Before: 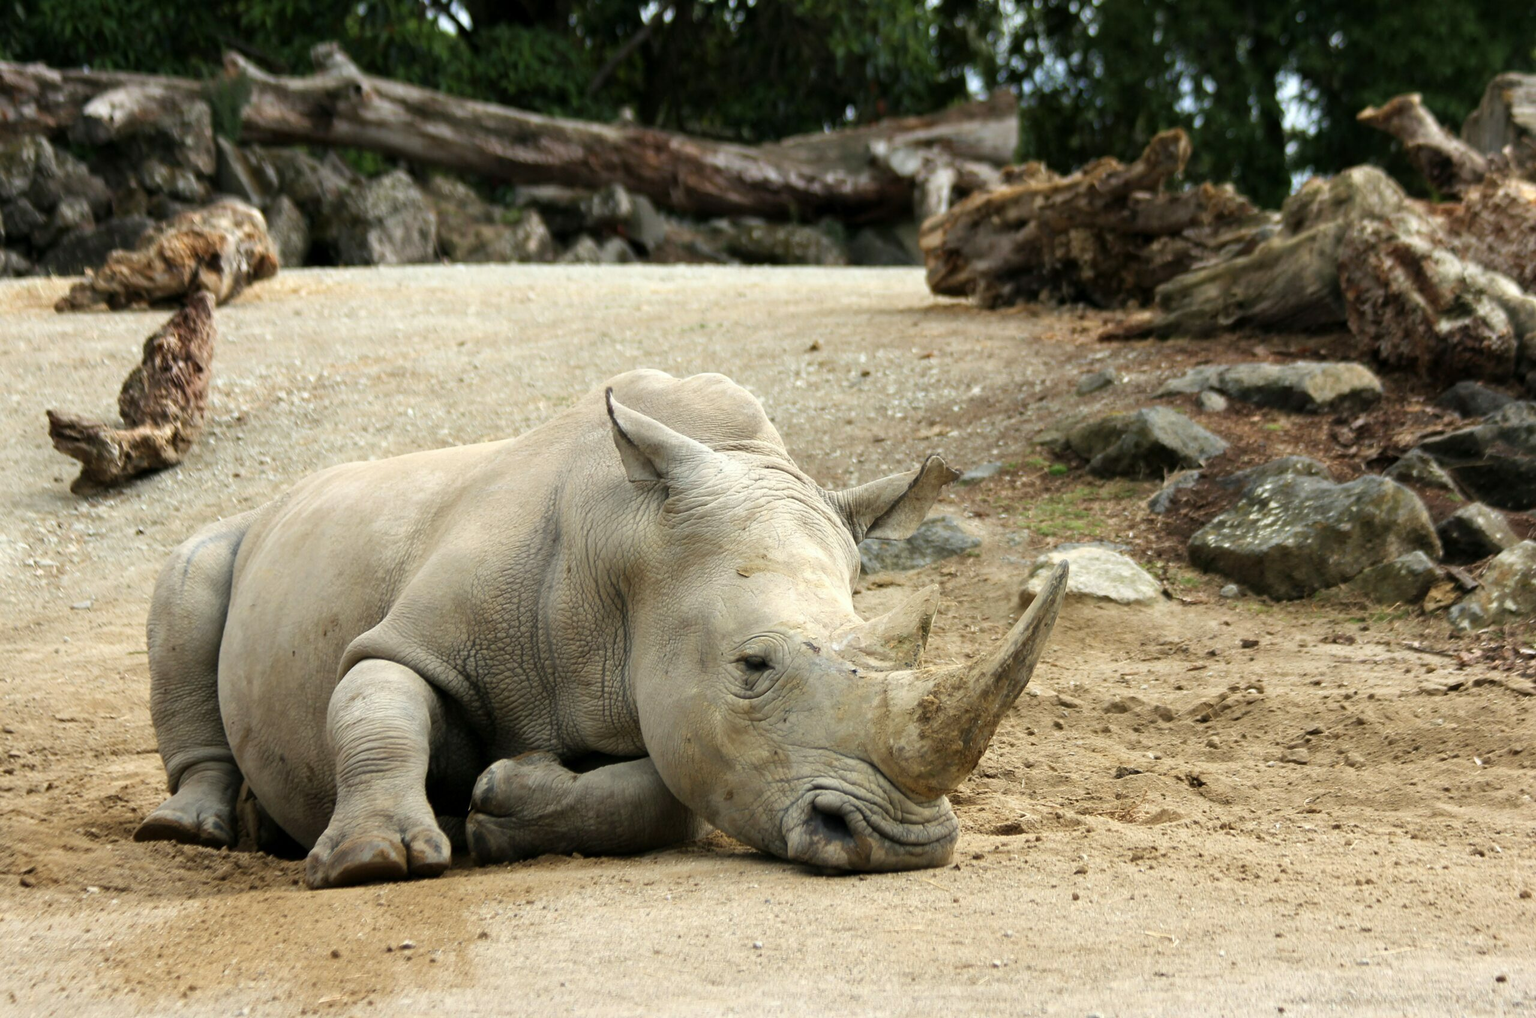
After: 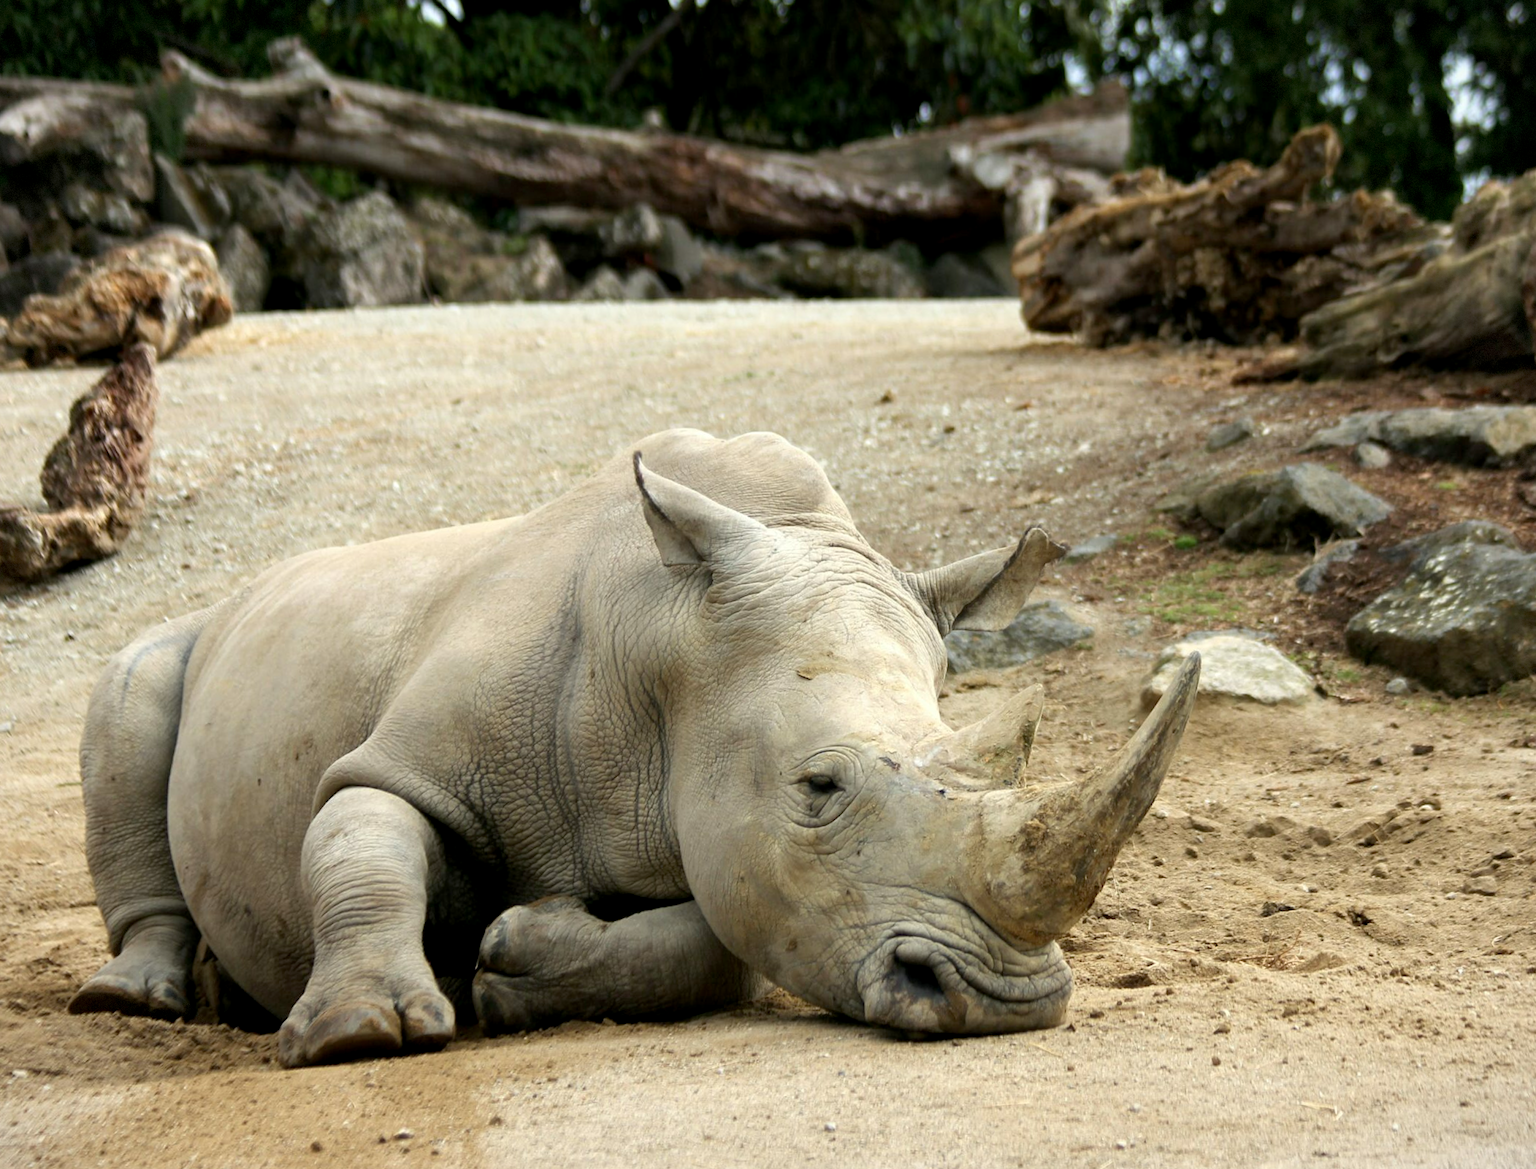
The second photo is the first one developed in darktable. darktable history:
crop and rotate: angle 1°, left 4.281%, top 0.642%, right 11.383%, bottom 2.486%
exposure: black level correction 0.004, exposure 0.014 EV, compensate highlight preservation false
tone equalizer: on, module defaults
vignetting: fall-off start 97.28%, fall-off radius 79%, brightness -0.462, saturation -0.3, width/height ratio 1.114, dithering 8-bit output, unbound false
